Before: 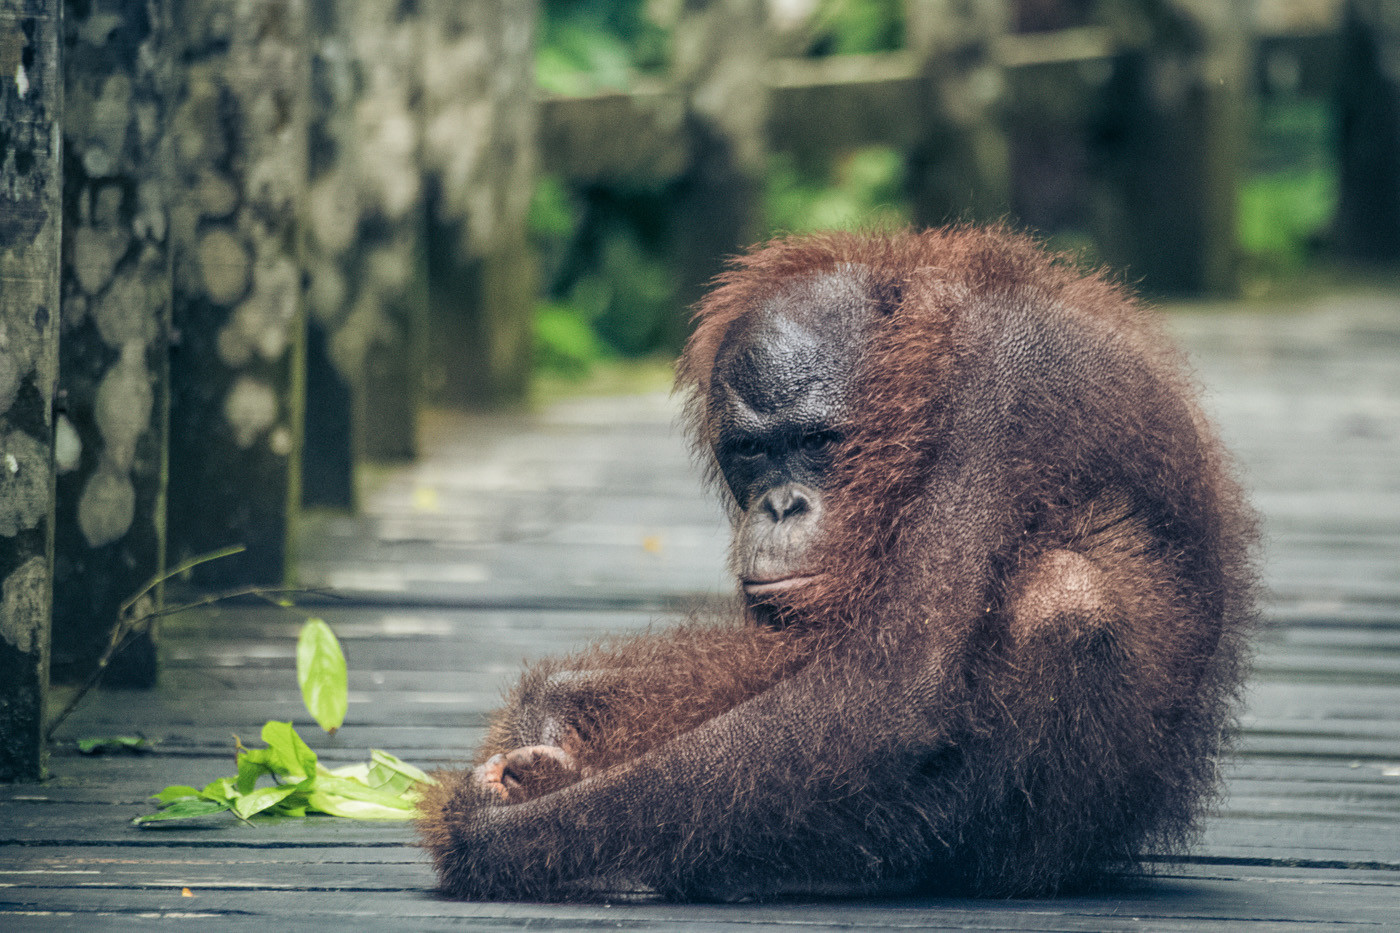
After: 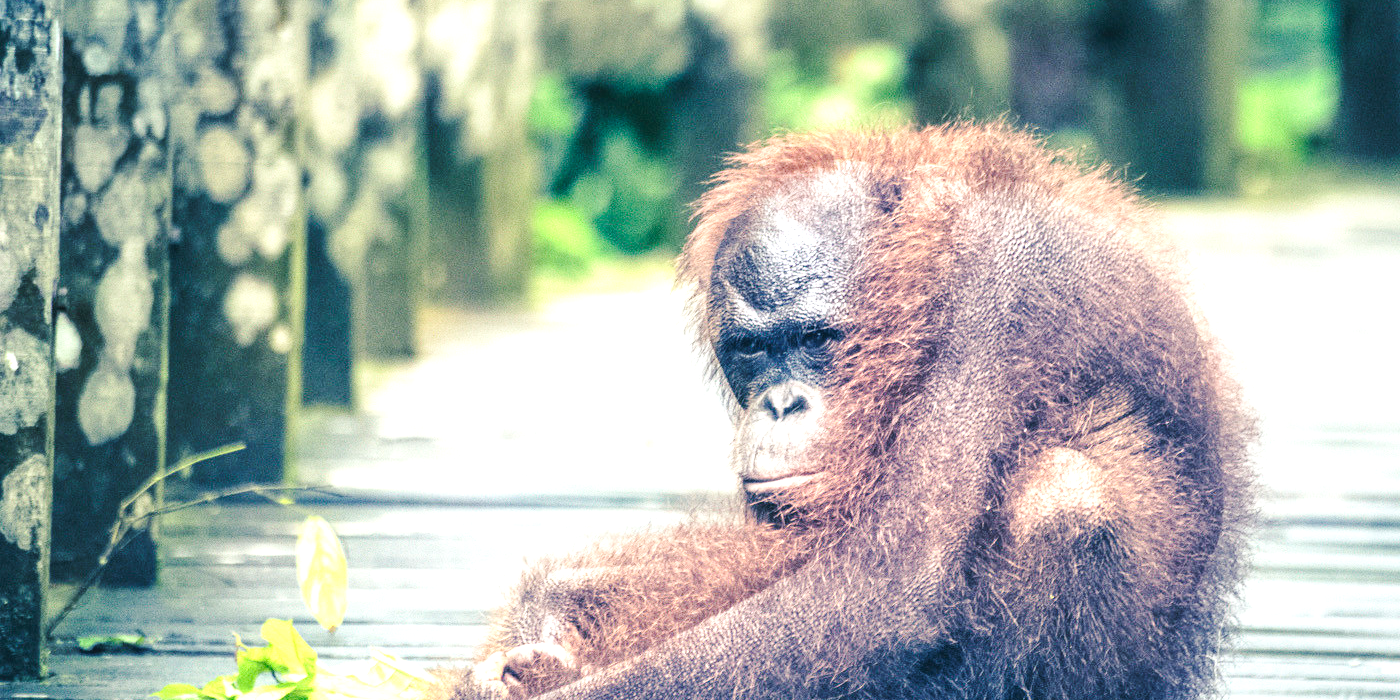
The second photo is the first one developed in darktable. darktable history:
contrast brightness saturation: contrast 0.05, brightness 0.06, saturation 0.009
exposure: black level correction 0, exposure 0.199 EV, compensate exposure bias true, compensate highlight preservation false
tone equalizer: -8 EV -0.422 EV, -7 EV -0.355 EV, -6 EV -0.325 EV, -5 EV -0.226 EV, -3 EV 0.23 EV, -2 EV 0.307 EV, -1 EV 0.376 EV, +0 EV 0.427 EV, smoothing diameter 24.91%, edges refinement/feathering 5.73, preserve details guided filter
crop: top 11.038%, bottom 13.894%
base curve: curves: ch0 [(0, 0) (0.028, 0.03) (0.121, 0.232) (0.46, 0.748) (0.859, 0.968) (1, 1)], preserve colors none
levels: levels [0, 0.435, 0.917]
